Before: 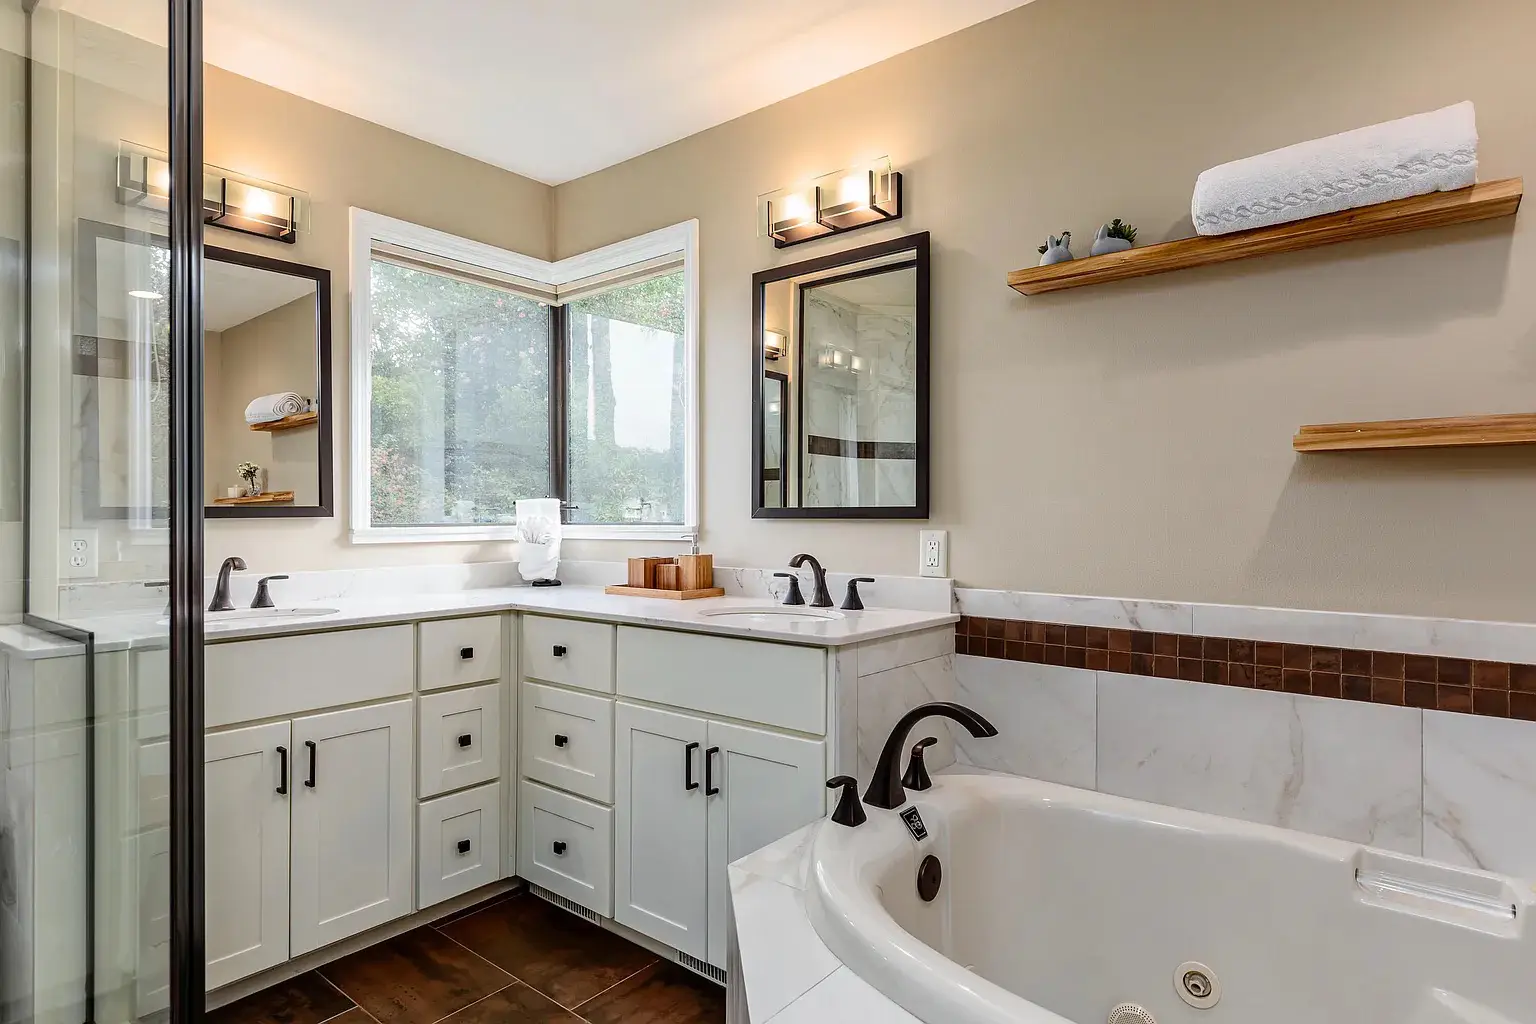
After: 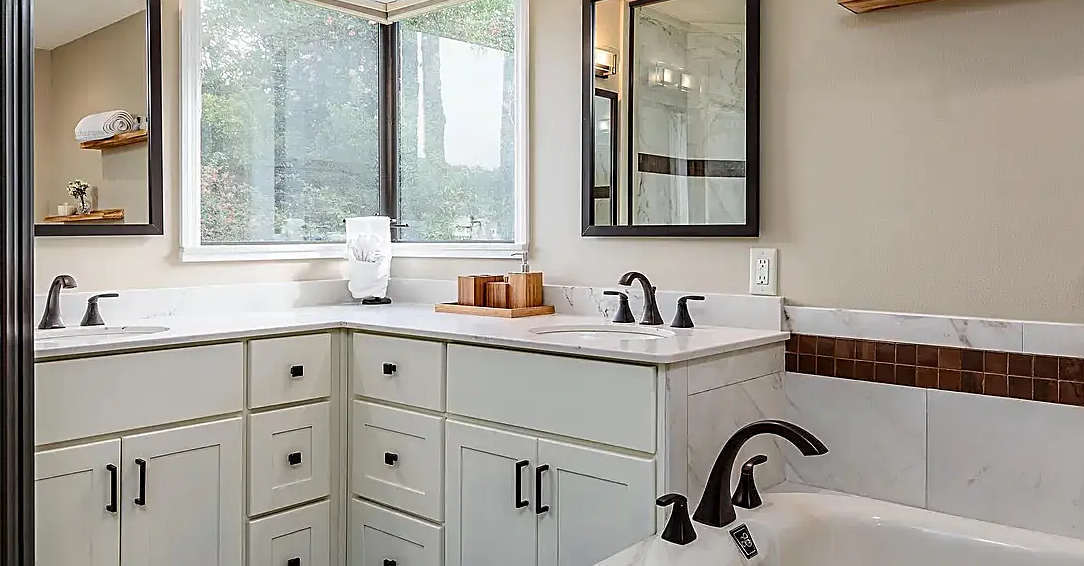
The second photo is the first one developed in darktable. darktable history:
crop: left 11.123%, top 27.61%, right 18.3%, bottom 17.034%
sharpen: on, module defaults
